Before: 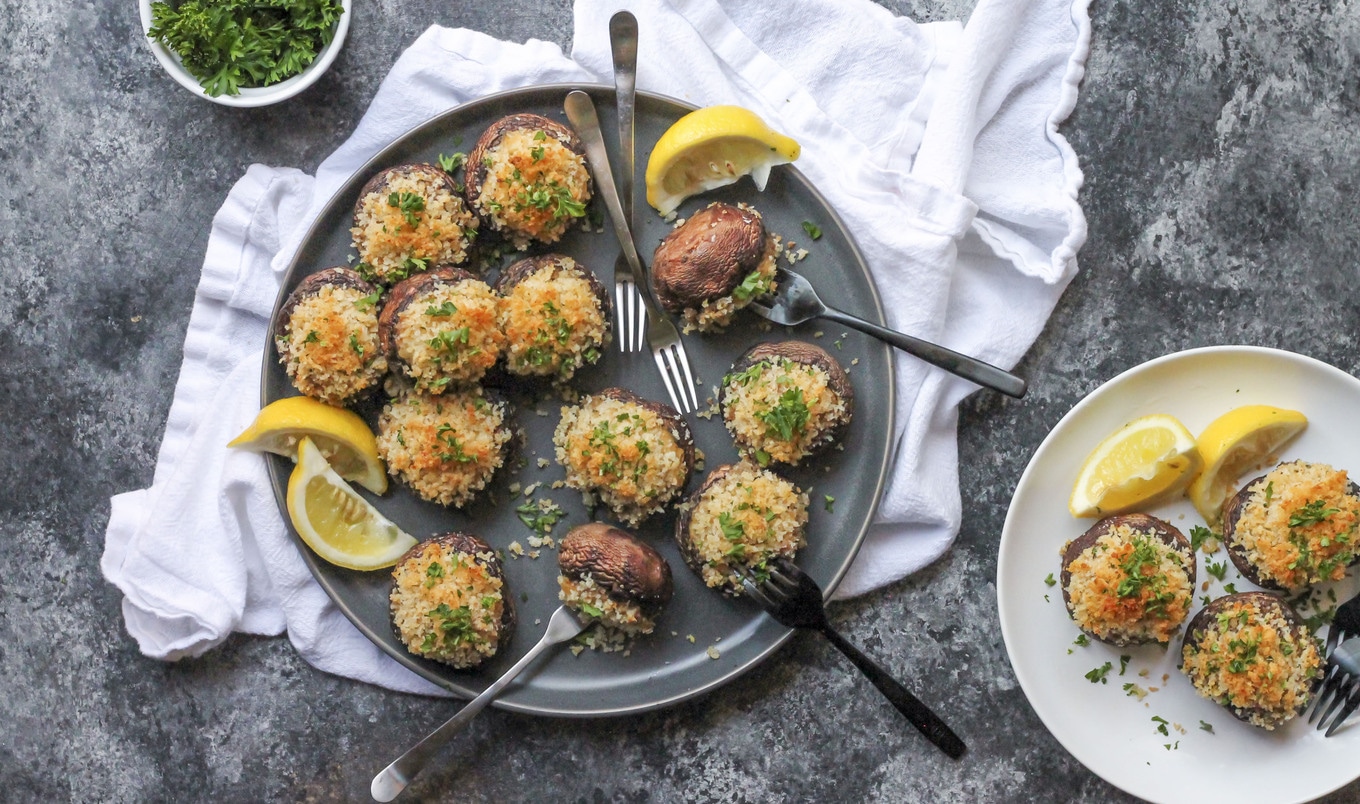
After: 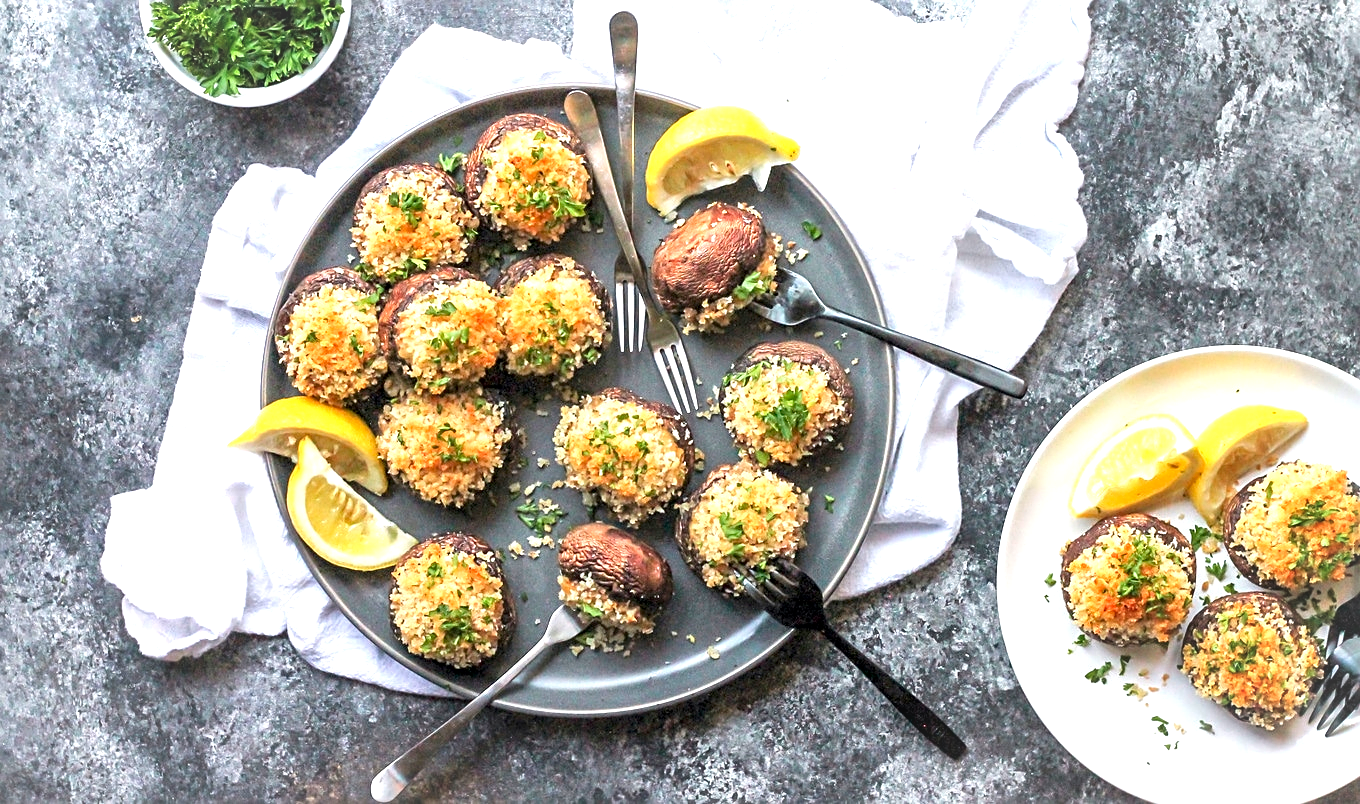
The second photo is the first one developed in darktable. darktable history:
local contrast: mode bilateral grid, contrast 20, coarseness 50, detail 119%, midtone range 0.2
vignetting: fall-off radius 70.47%, brightness 0.057, saturation 0.002, automatic ratio true
exposure: exposure 0.946 EV, compensate exposure bias true, compensate highlight preservation false
sharpen: on, module defaults
